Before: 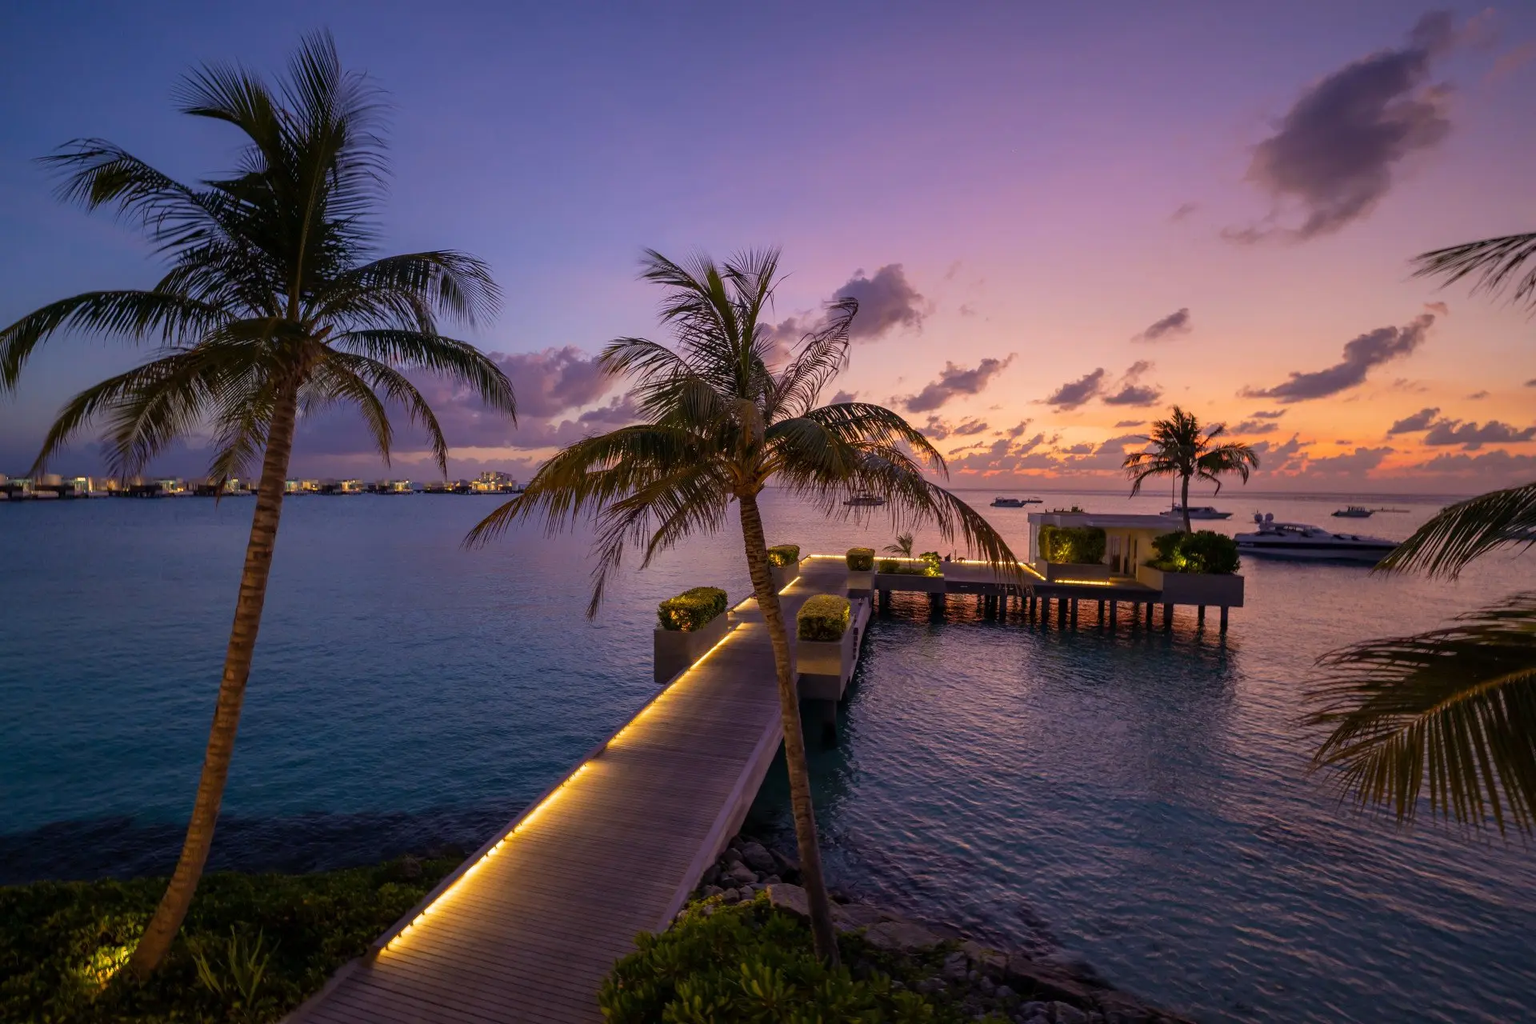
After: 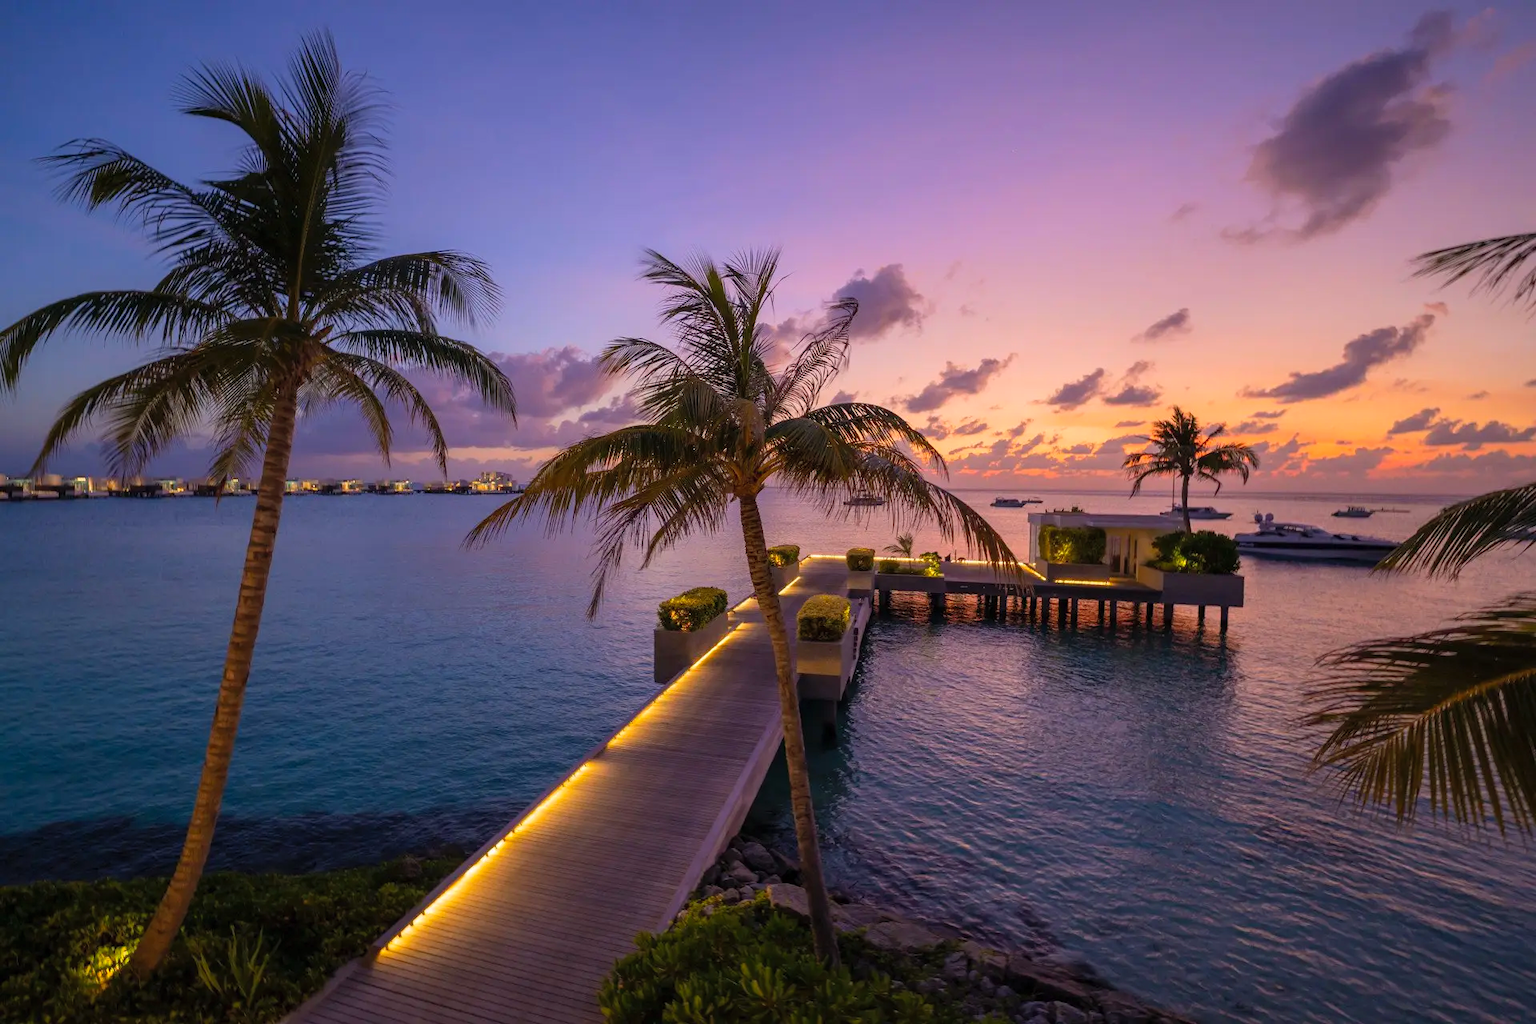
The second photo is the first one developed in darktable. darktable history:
contrast brightness saturation: contrast 0.07, brightness 0.08, saturation 0.18
